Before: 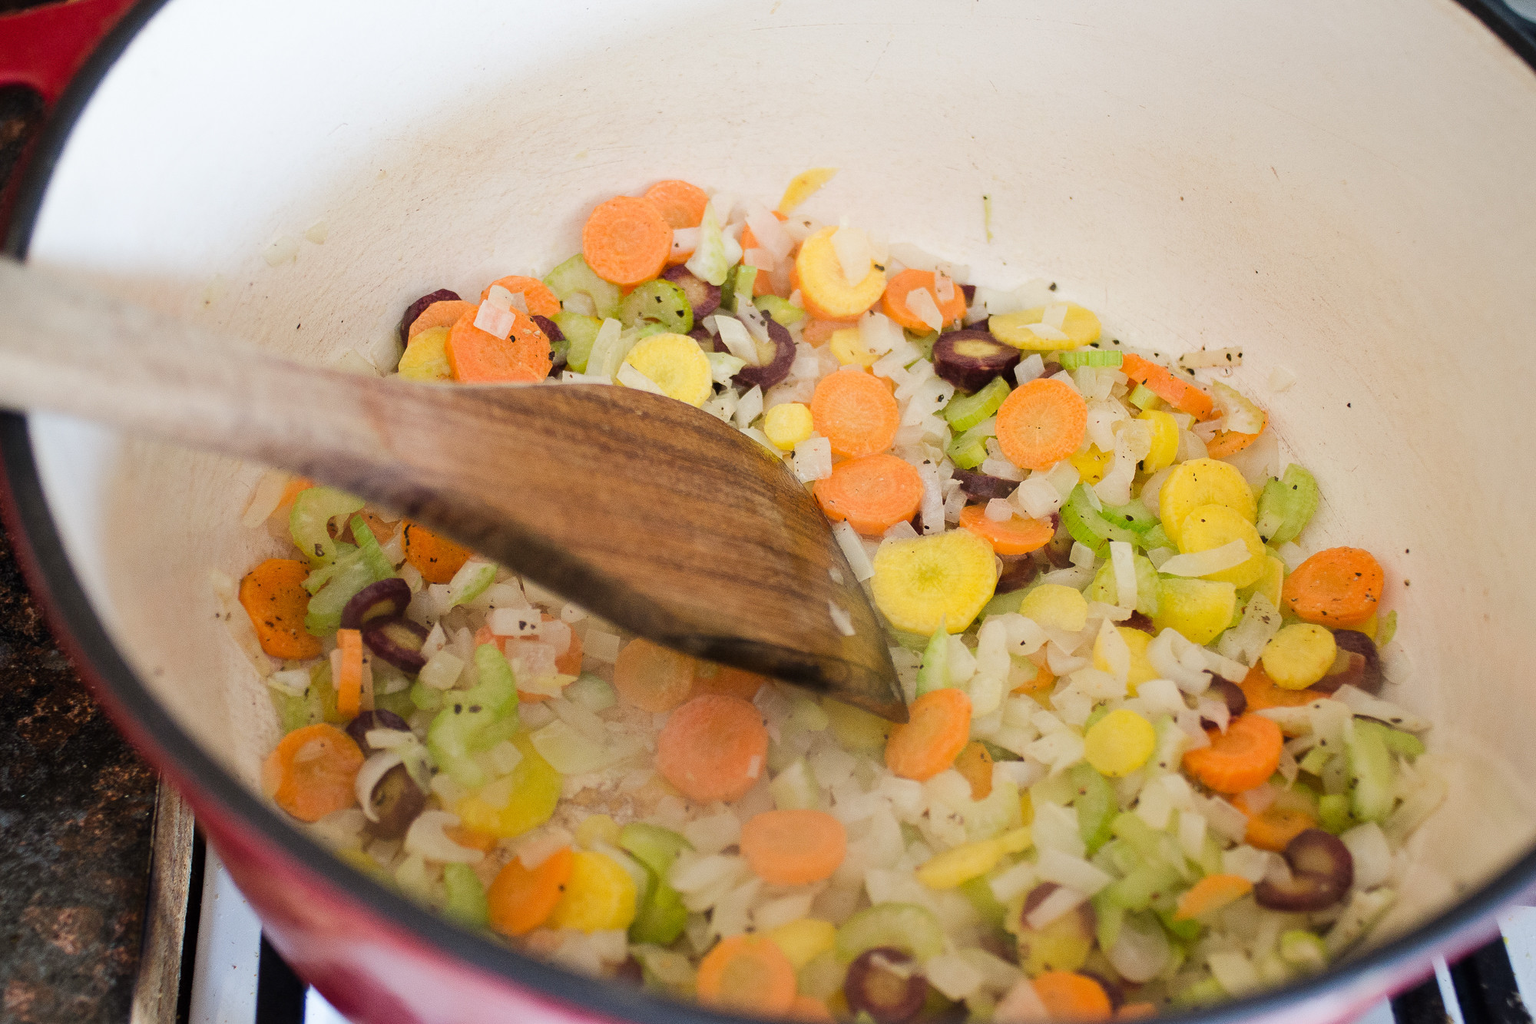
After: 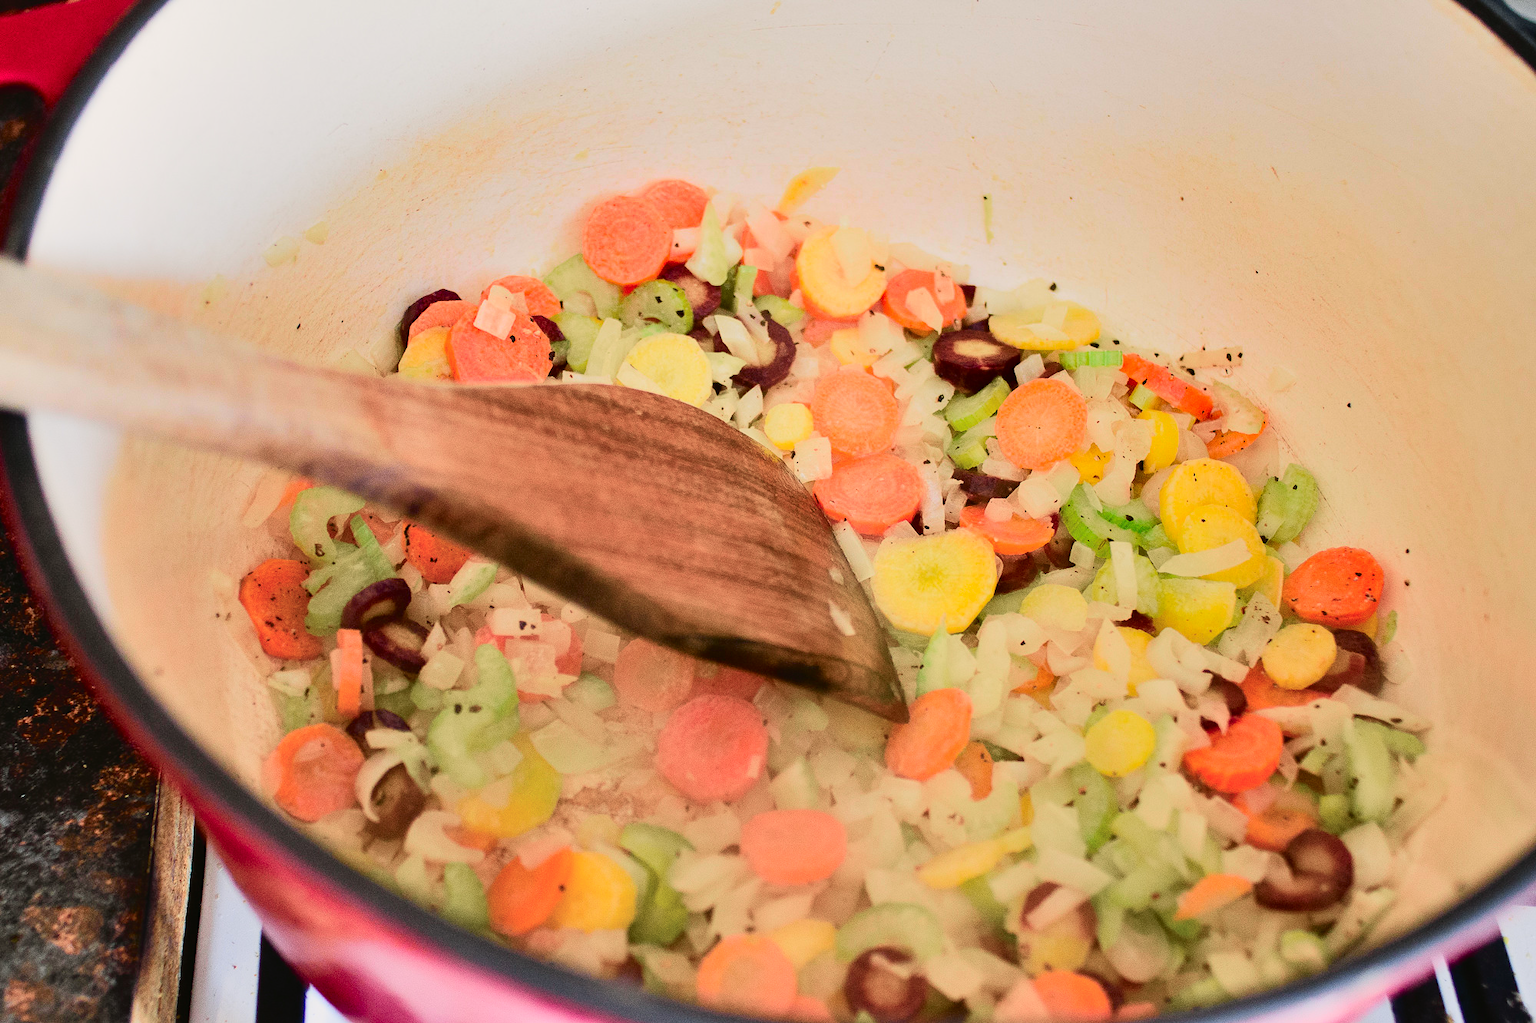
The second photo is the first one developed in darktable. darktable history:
color correction: highlights a* 3.22, highlights b* 1.93, saturation 1.19
tone curve: curves: ch0 [(0, 0.023) (0.113, 0.081) (0.204, 0.197) (0.498, 0.608) (0.709, 0.819) (0.984, 0.961)]; ch1 [(0, 0) (0.172, 0.123) (0.317, 0.272) (0.414, 0.382) (0.476, 0.479) (0.505, 0.501) (0.528, 0.54) (0.618, 0.647) (0.709, 0.764) (1, 1)]; ch2 [(0, 0) (0.411, 0.424) (0.492, 0.502) (0.521, 0.521) (0.55, 0.576) (0.686, 0.638) (1, 1)], color space Lab, independent channels, preserve colors none
shadows and highlights: shadows 43.71, white point adjustment -1.46, soften with gaussian
